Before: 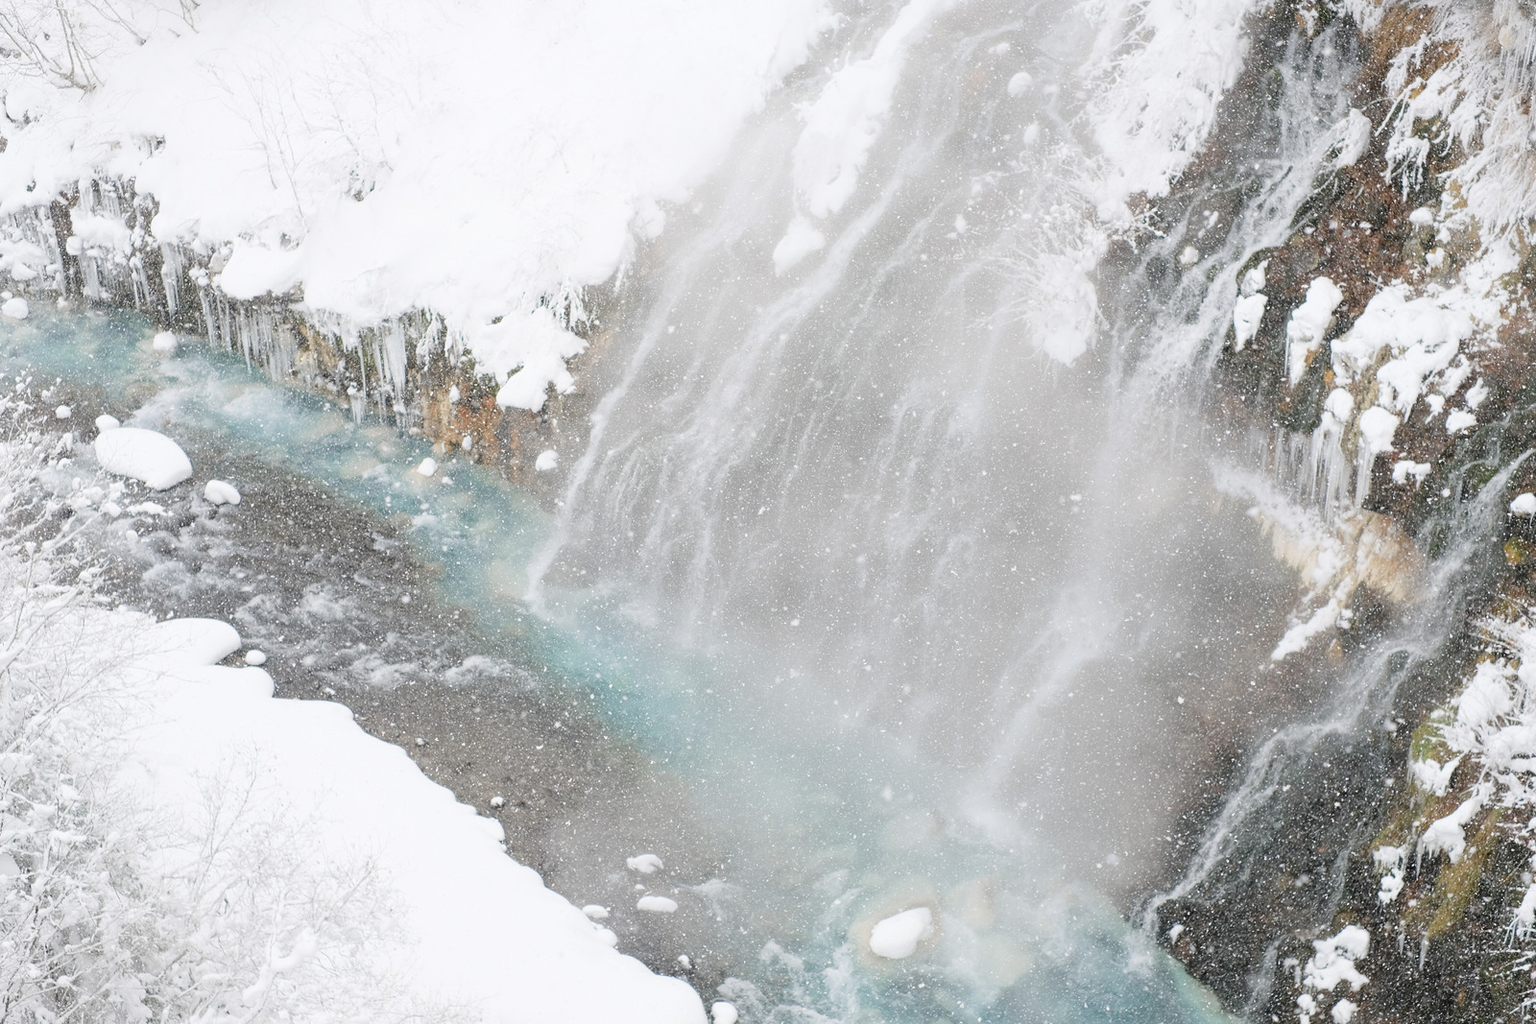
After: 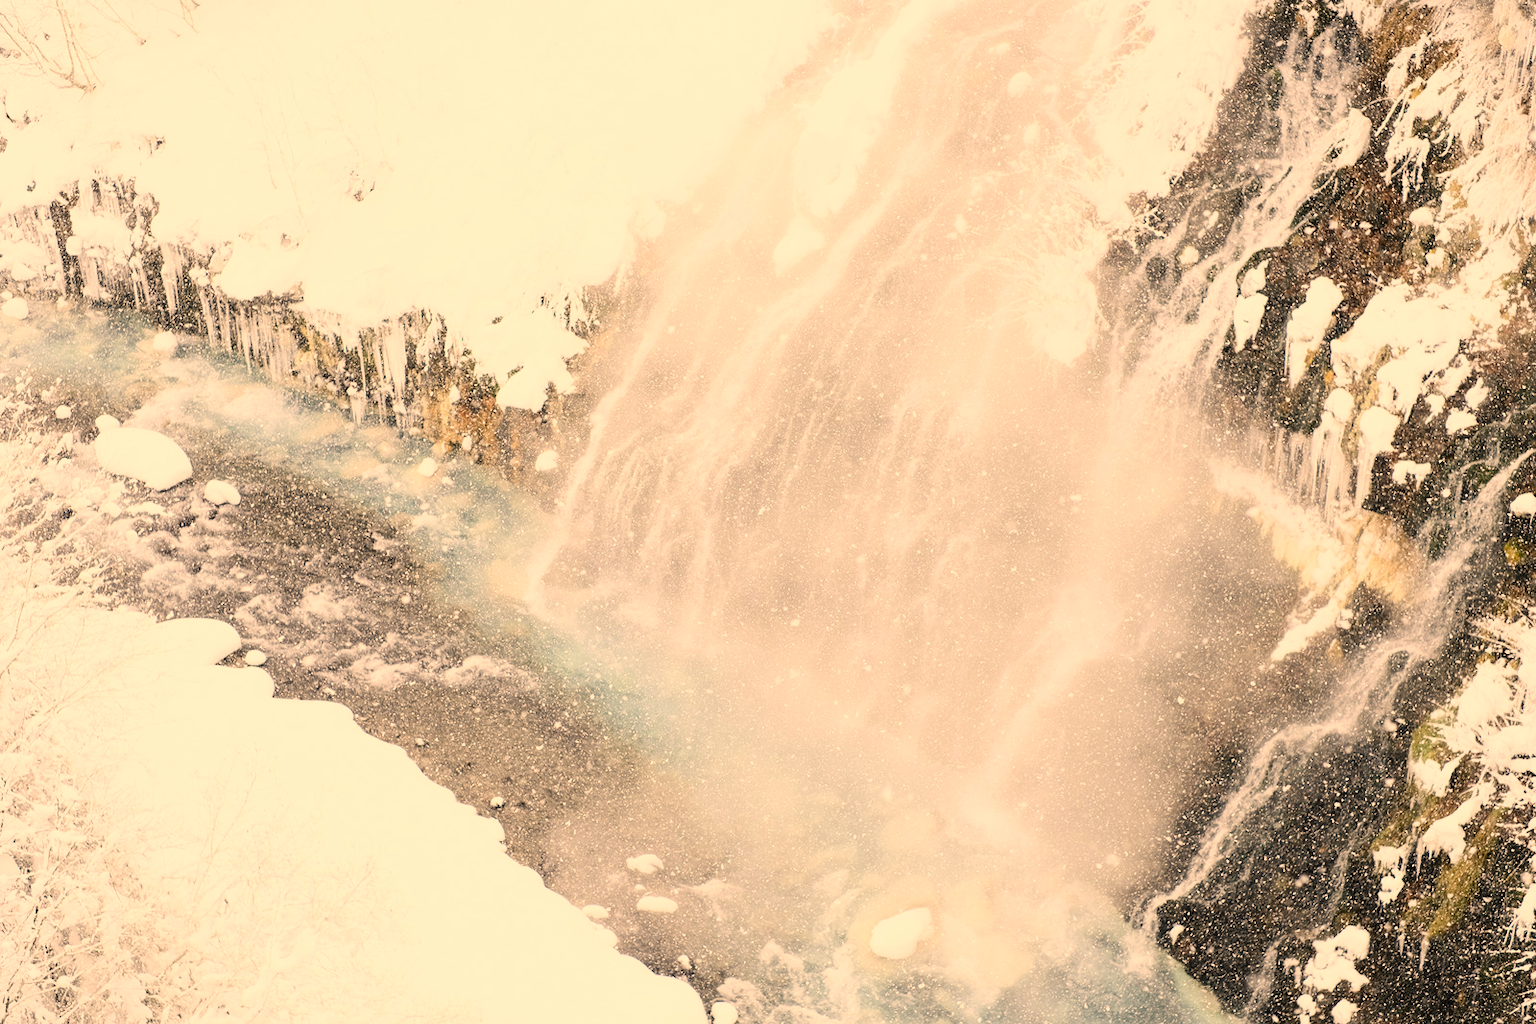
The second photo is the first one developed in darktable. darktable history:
contrast brightness saturation: contrast 0.297
color correction: highlights a* 14.89, highlights b* 31.88
